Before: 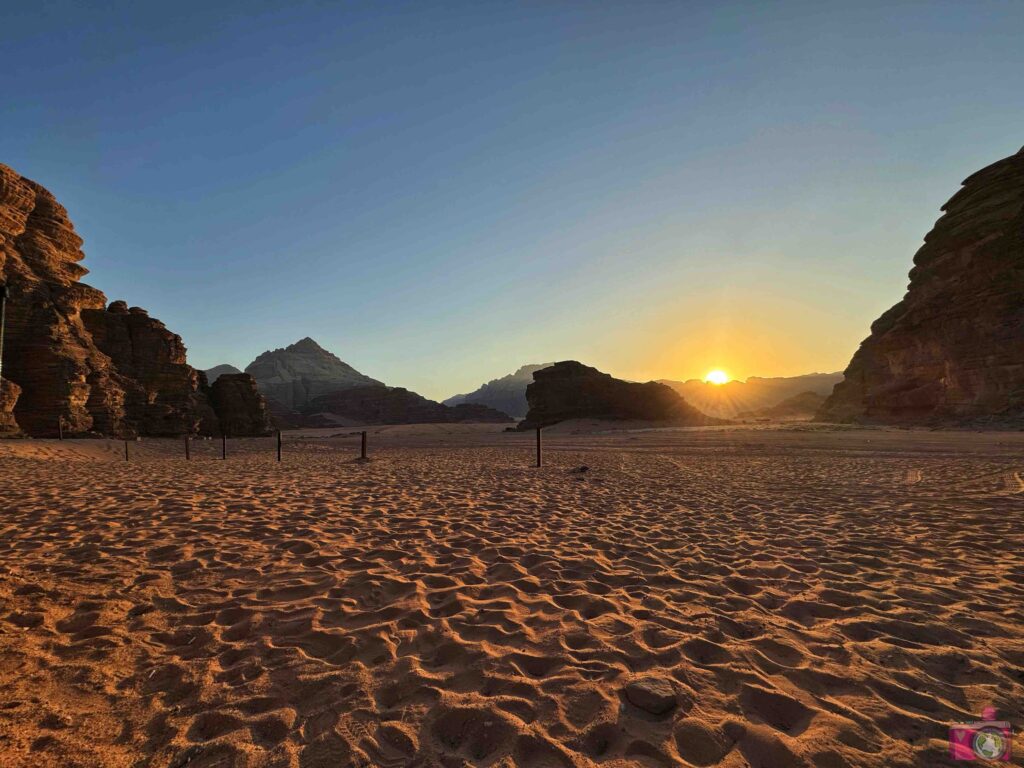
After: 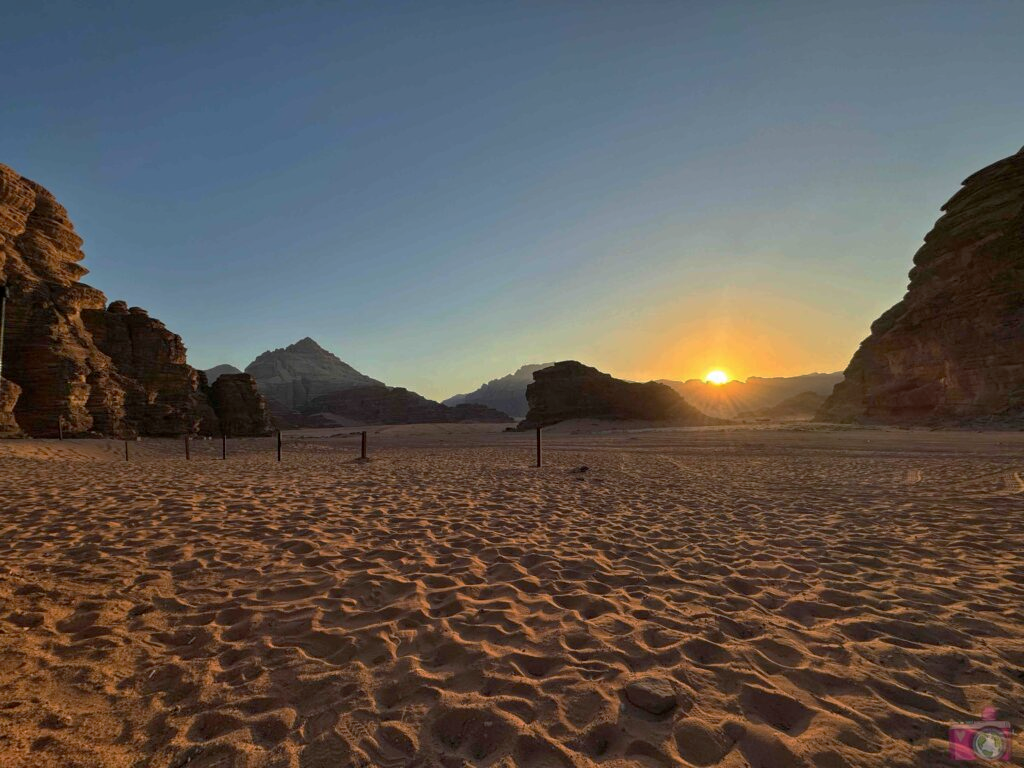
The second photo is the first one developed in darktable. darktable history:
base curve: curves: ch0 [(0, 0) (0.595, 0.418) (1, 1)], preserve colors none
